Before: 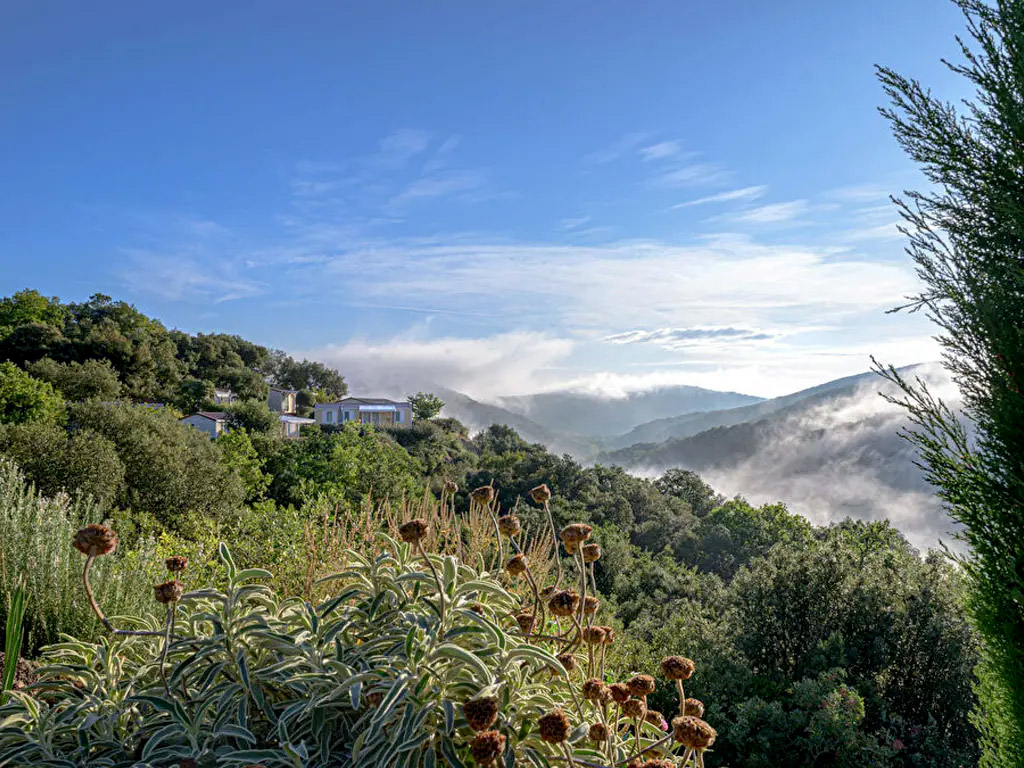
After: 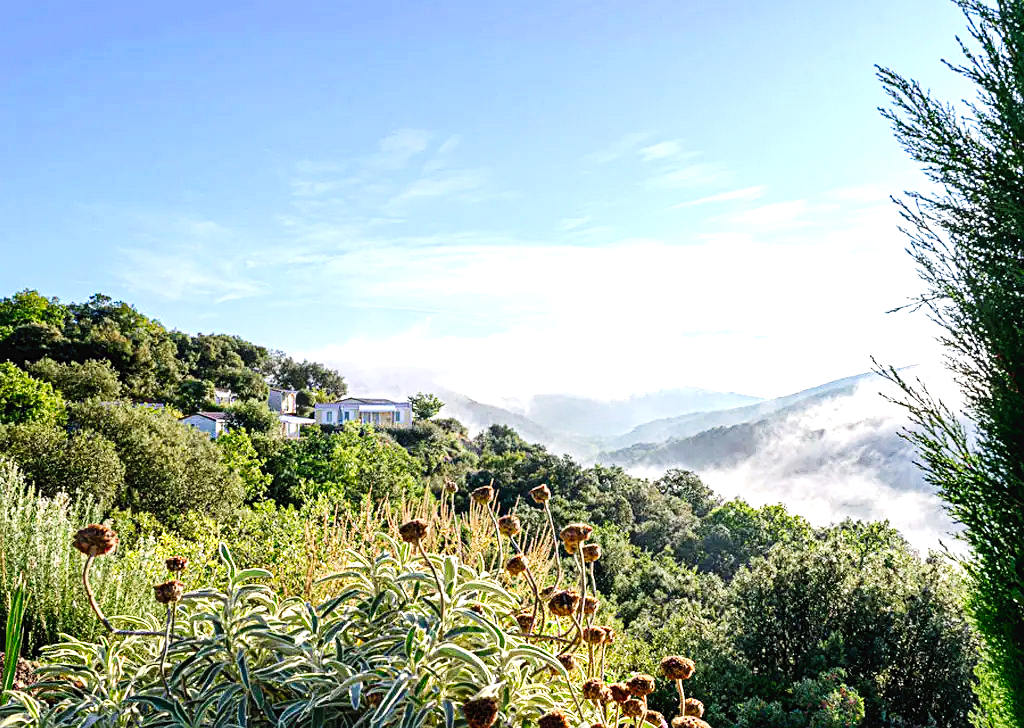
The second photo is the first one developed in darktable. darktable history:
exposure: black level correction 0, exposure 1.1 EV, compensate exposure bias true, compensate highlight preservation false
sharpen: amount 0.2
tone curve: curves: ch0 [(0, 0) (0.003, 0.025) (0.011, 0.025) (0.025, 0.025) (0.044, 0.026) (0.069, 0.033) (0.1, 0.053) (0.136, 0.078) (0.177, 0.108) (0.224, 0.153) (0.277, 0.213) (0.335, 0.286) (0.399, 0.372) (0.468, 0.467) (0.543, 0.565) (0.623, 0.675) (0.709, 0.775) (0.801, 0.863) (0.898, 0.936) (1, 1)], preserve colors none
crop and rotate: top 0%, bottom 5.097%
